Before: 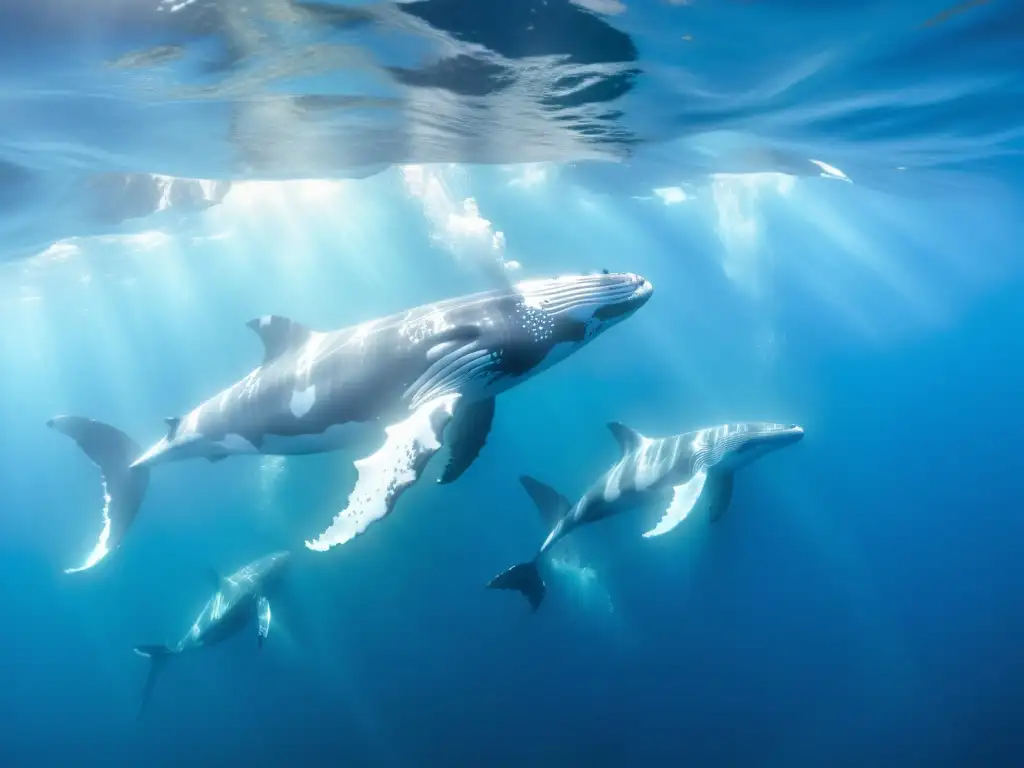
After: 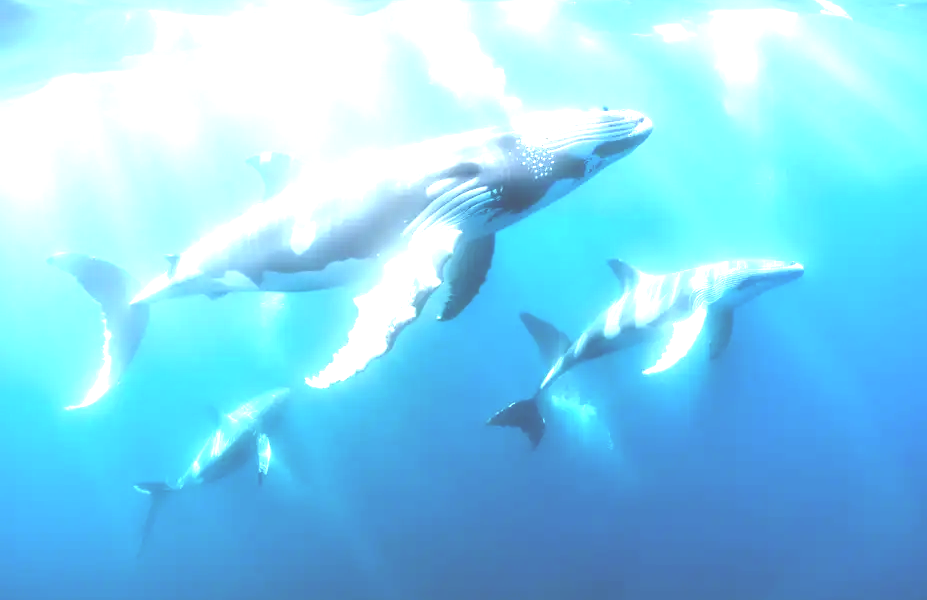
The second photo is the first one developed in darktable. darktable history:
crop: top 21.236%, right 9.46%, bottom 0.283%
exposure: black level correction -0.023, exposure 1.396 EV, compensate exposure bias true, compensate highlight preservation false
